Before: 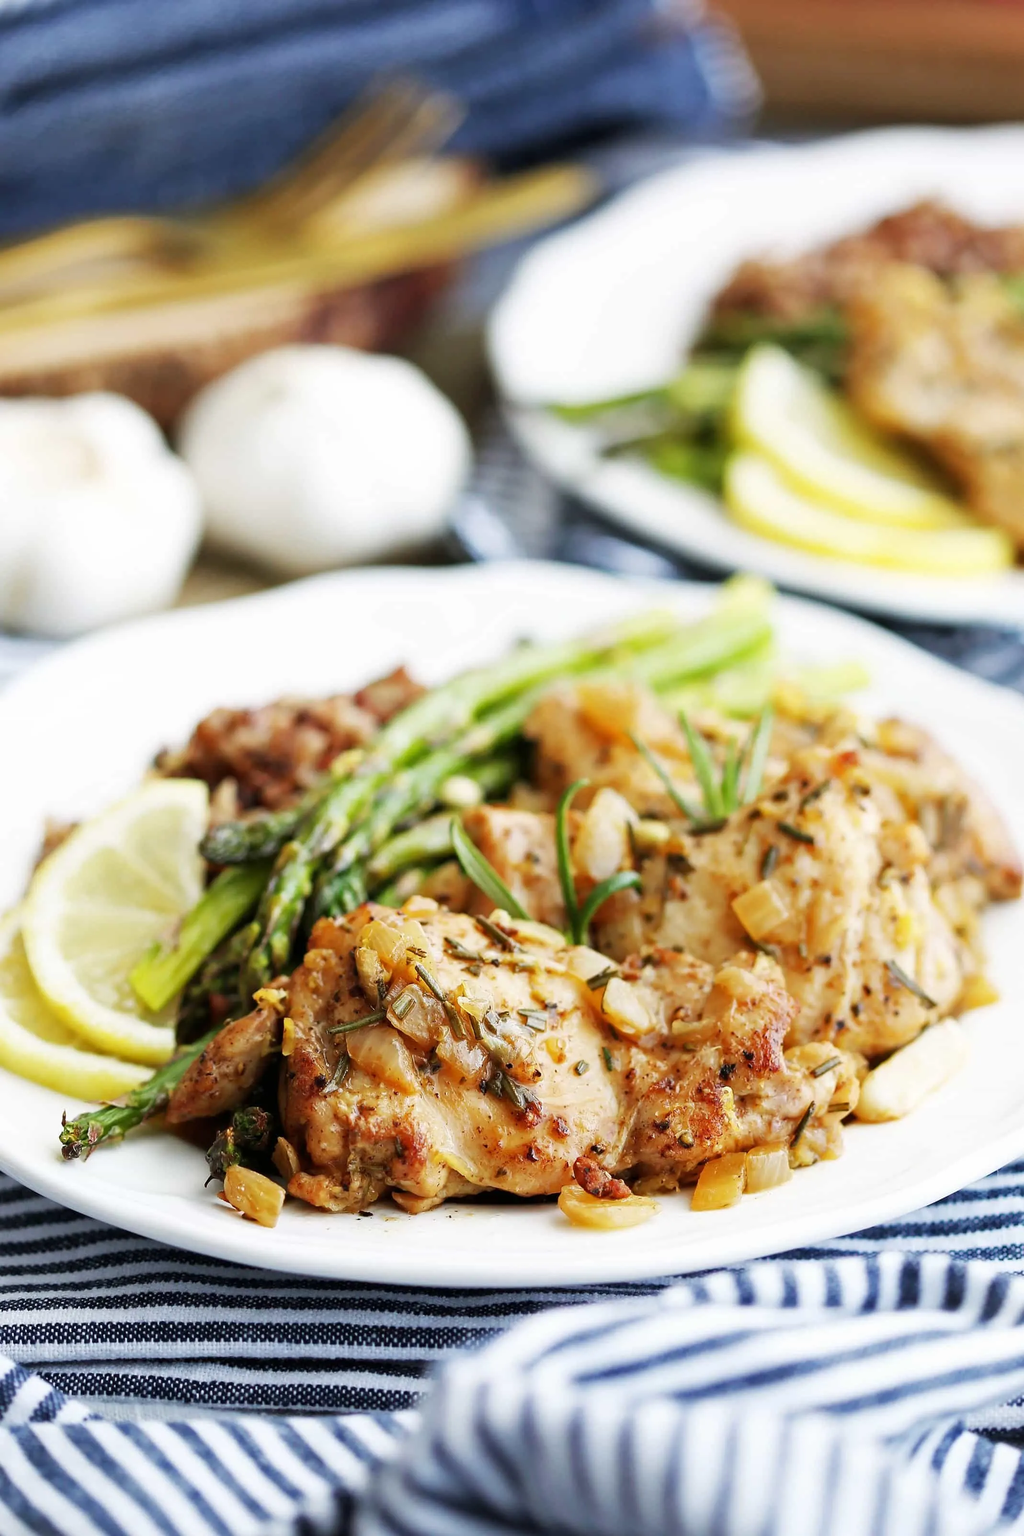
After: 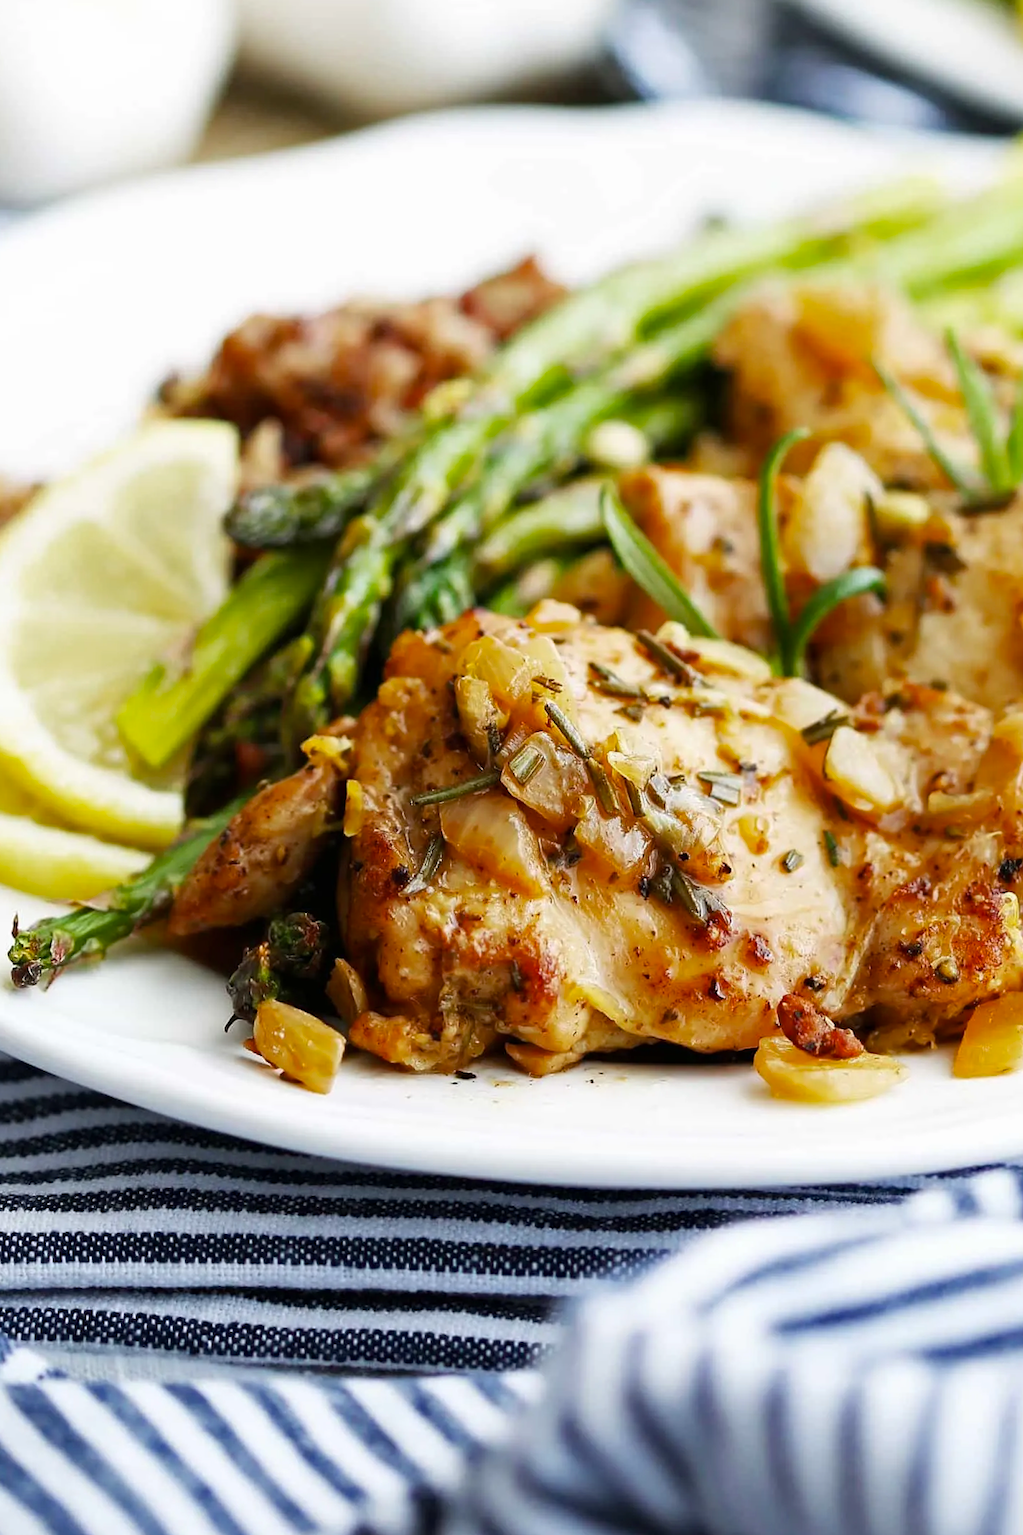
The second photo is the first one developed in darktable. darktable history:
crop and rotate: angle -0.82°, left 3.85%, top 31.828%, right 27.992%
color balance rgb: perceptual saturation grading › global saturation 8.89%, saturation formula JzAzBz (2021)
